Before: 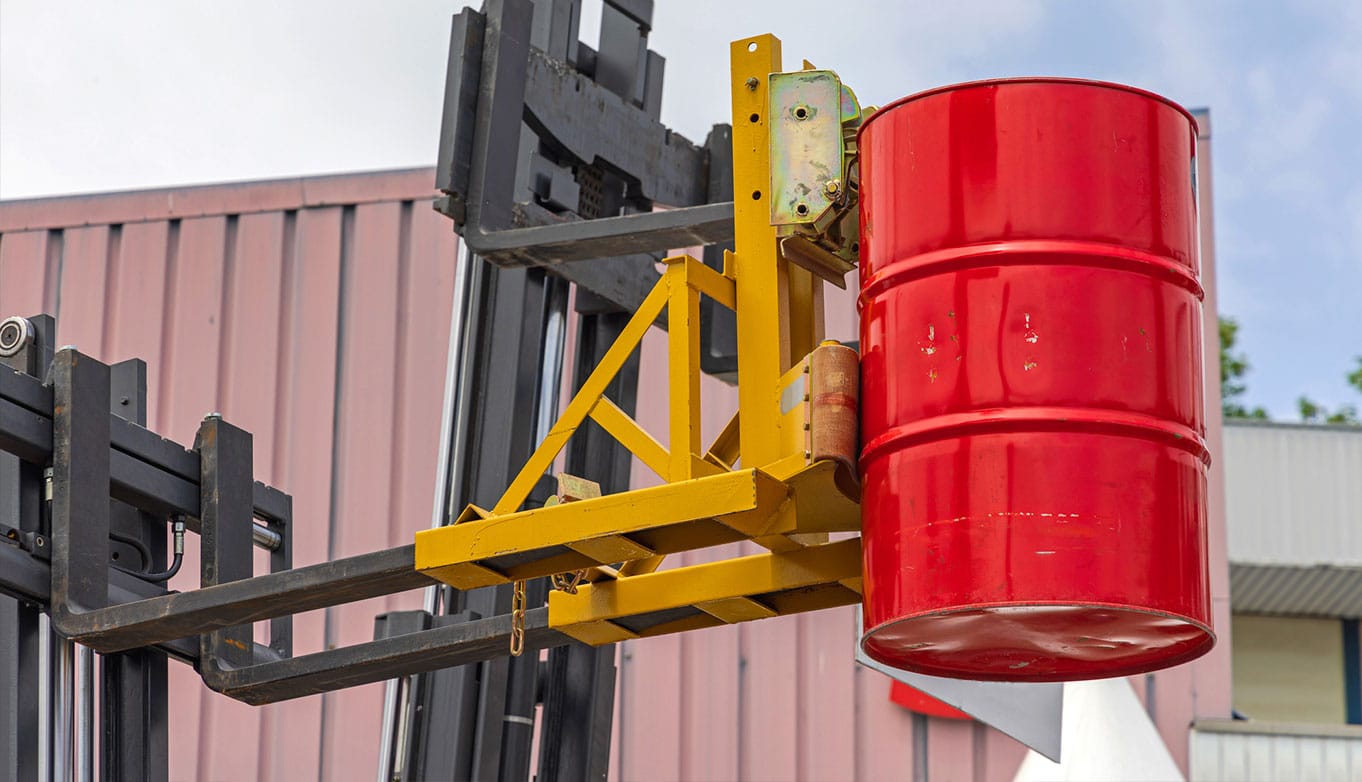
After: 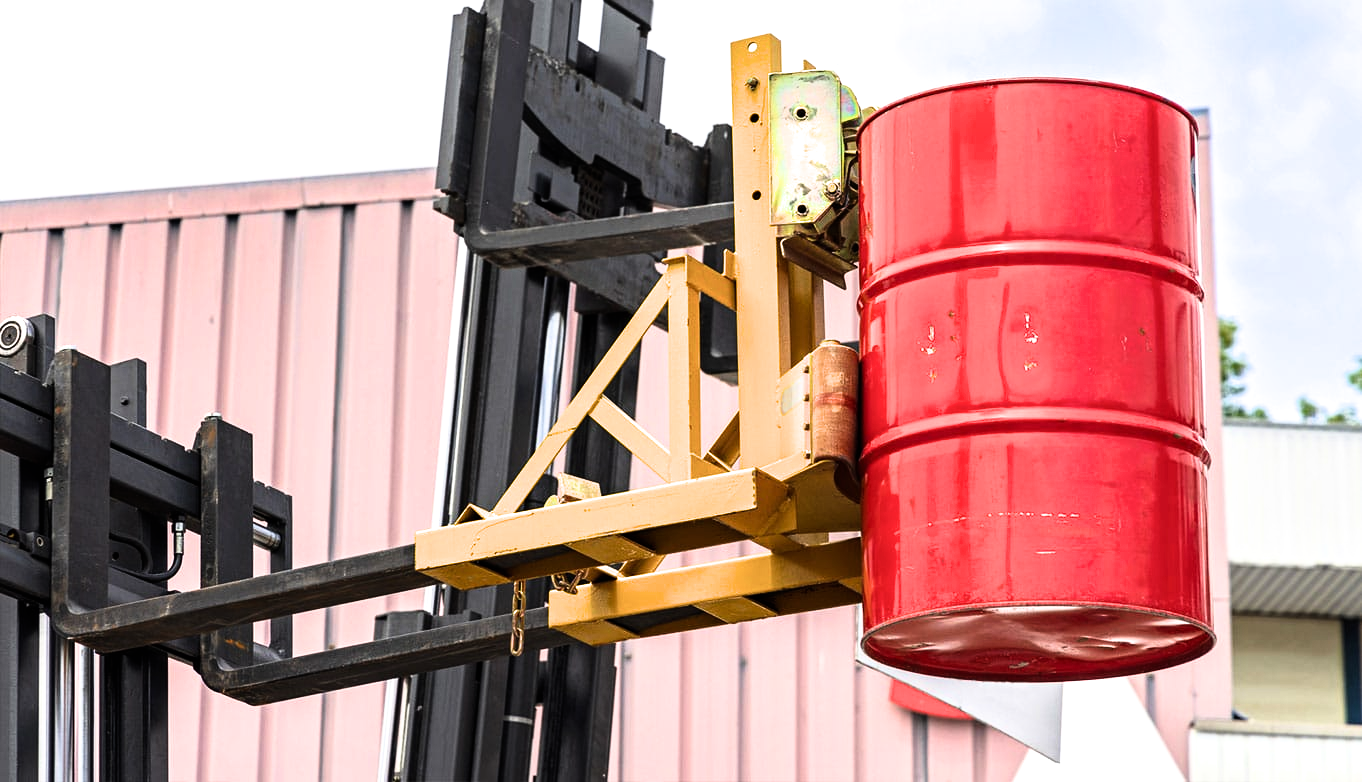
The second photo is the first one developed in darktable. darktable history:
tone equalizer: -8 EV 0.001 EV, -7 EV -0.002 EV, -6 EV 0.002 EV, -5 EV -0.03 EV, -4 EV -0.116 EV, -3 EV -0.169 EV, -2 EV 0.24 EV, -1 EV 0.702 EV, +0 EV 0.493 EV
filmic rgb: white relative exposure 2.34 EV, hardness 6.59
